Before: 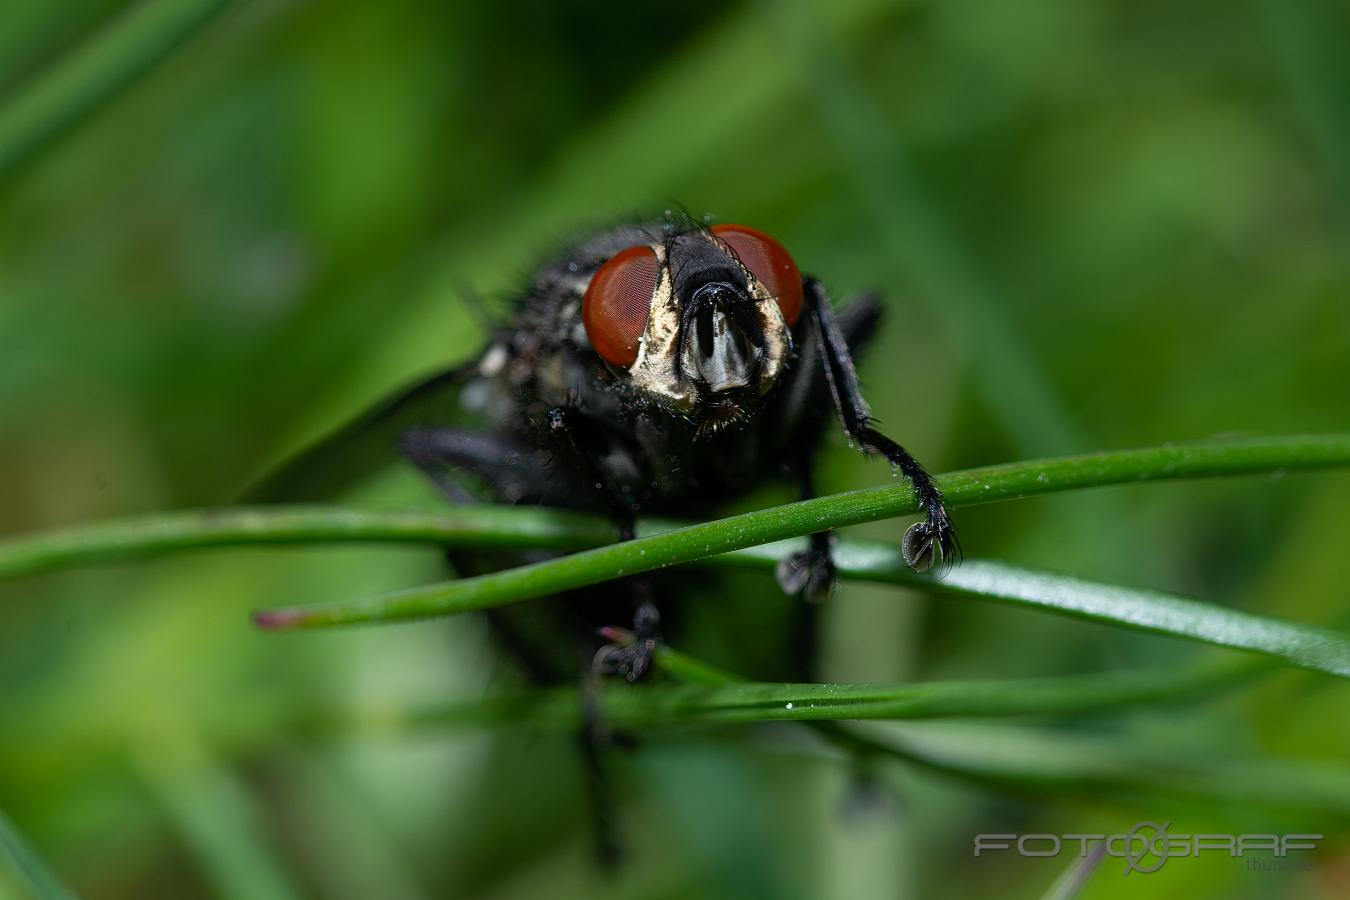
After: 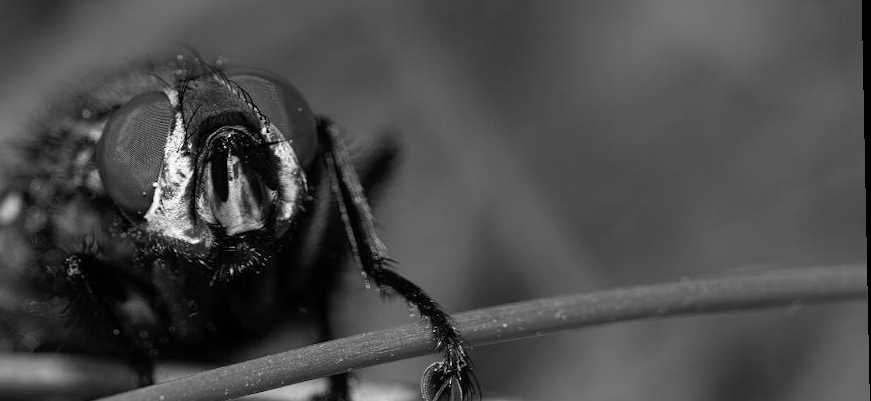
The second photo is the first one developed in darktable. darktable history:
rotate and perspective: rotation -1.17°, automatic cropping off
color zones: curves: ch0 [(0, 0.352) (0.143, 0.407) (0.286, 0.386) (0.429, 0.431) (0.571, 0.829) (0.714, 0.853) (0.857, 0.833) (1, 0.352)]; ch1 [(0, 0.604) (0.072, 0.726) (0.096, 0.608) (0.205, 0.007) (0.571, -0.006) (0.839, -0.013) (0.857, -0.012) (1, 0.604)]
contrast brightness saturation: saturation -1
crop: left 36.005%, top 18.293%, right 0.31%, bottom 38.444%
